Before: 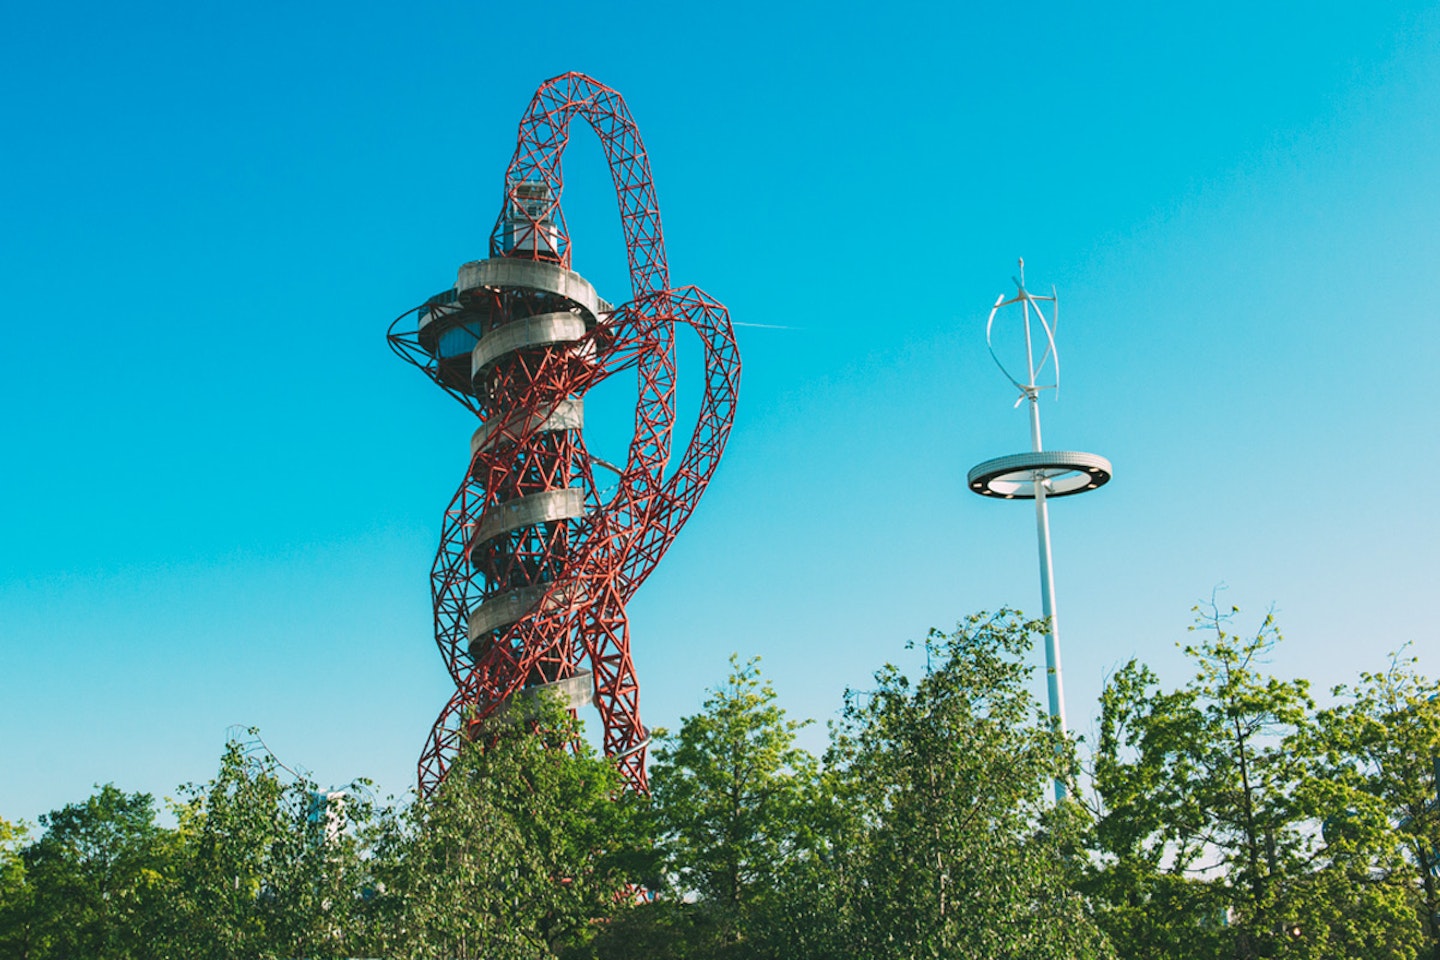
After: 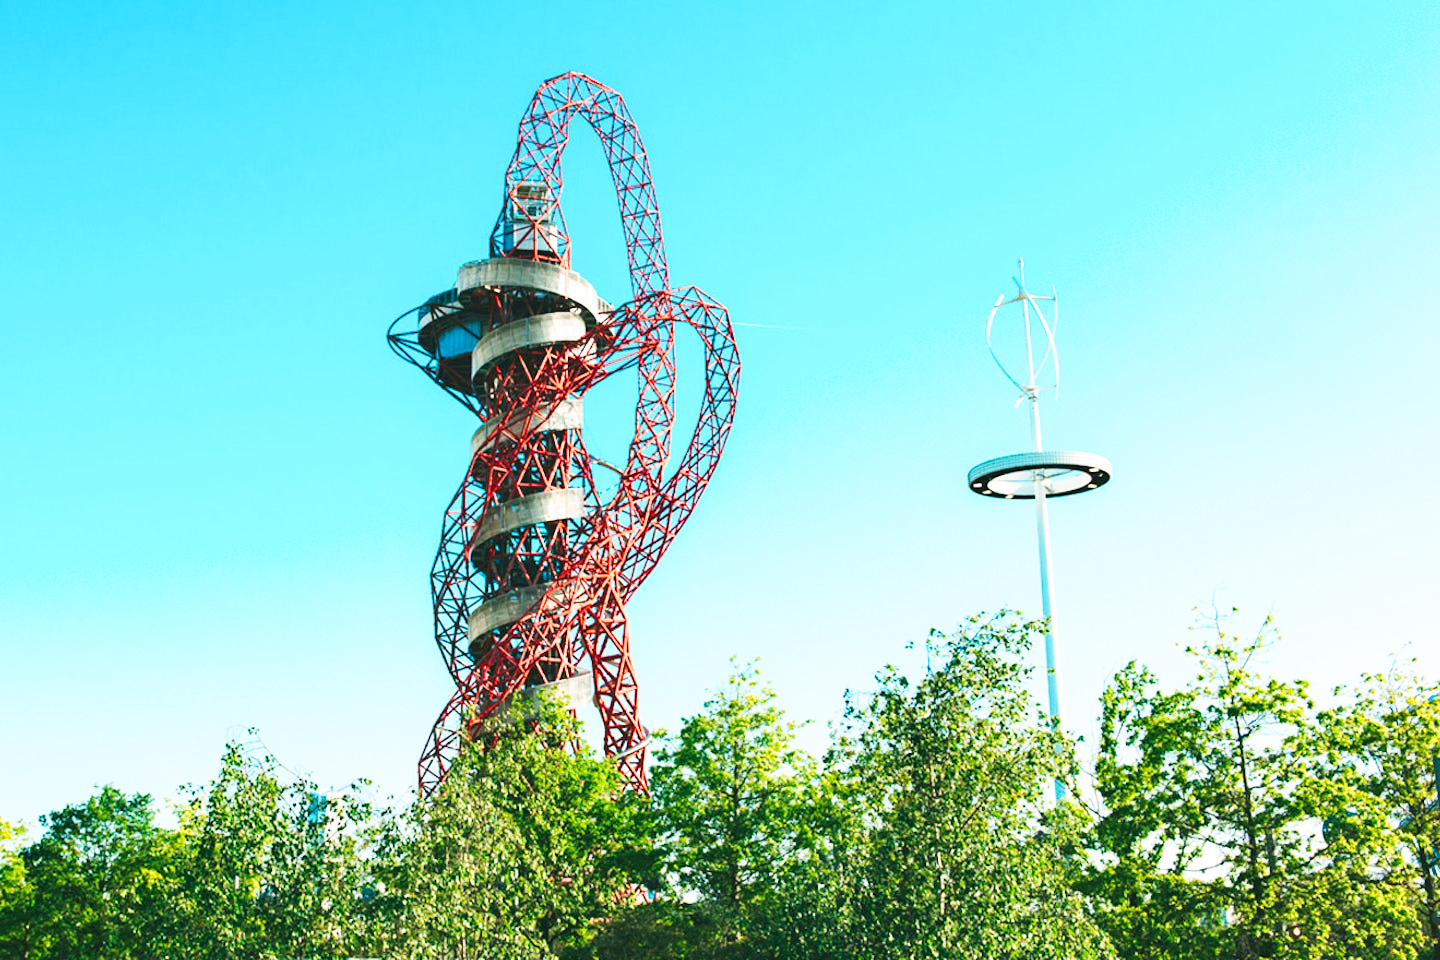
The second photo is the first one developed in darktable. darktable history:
base curve: curves: ch0 [(0, 0.003) (0.001, 0.002) (0.006, 0.004) (0.02, 0.022) (0.048, 0.086) (0.094, 0.234) (0.162, 0.431) (0.258, 0.629) (0.385, 0.8) (0.548, 0.918) (0.751, 0.988) (1, 1)], preserve colors none
contrast brightness saturation: contrast 0.096, brightness 0.028, saturation 0.087
